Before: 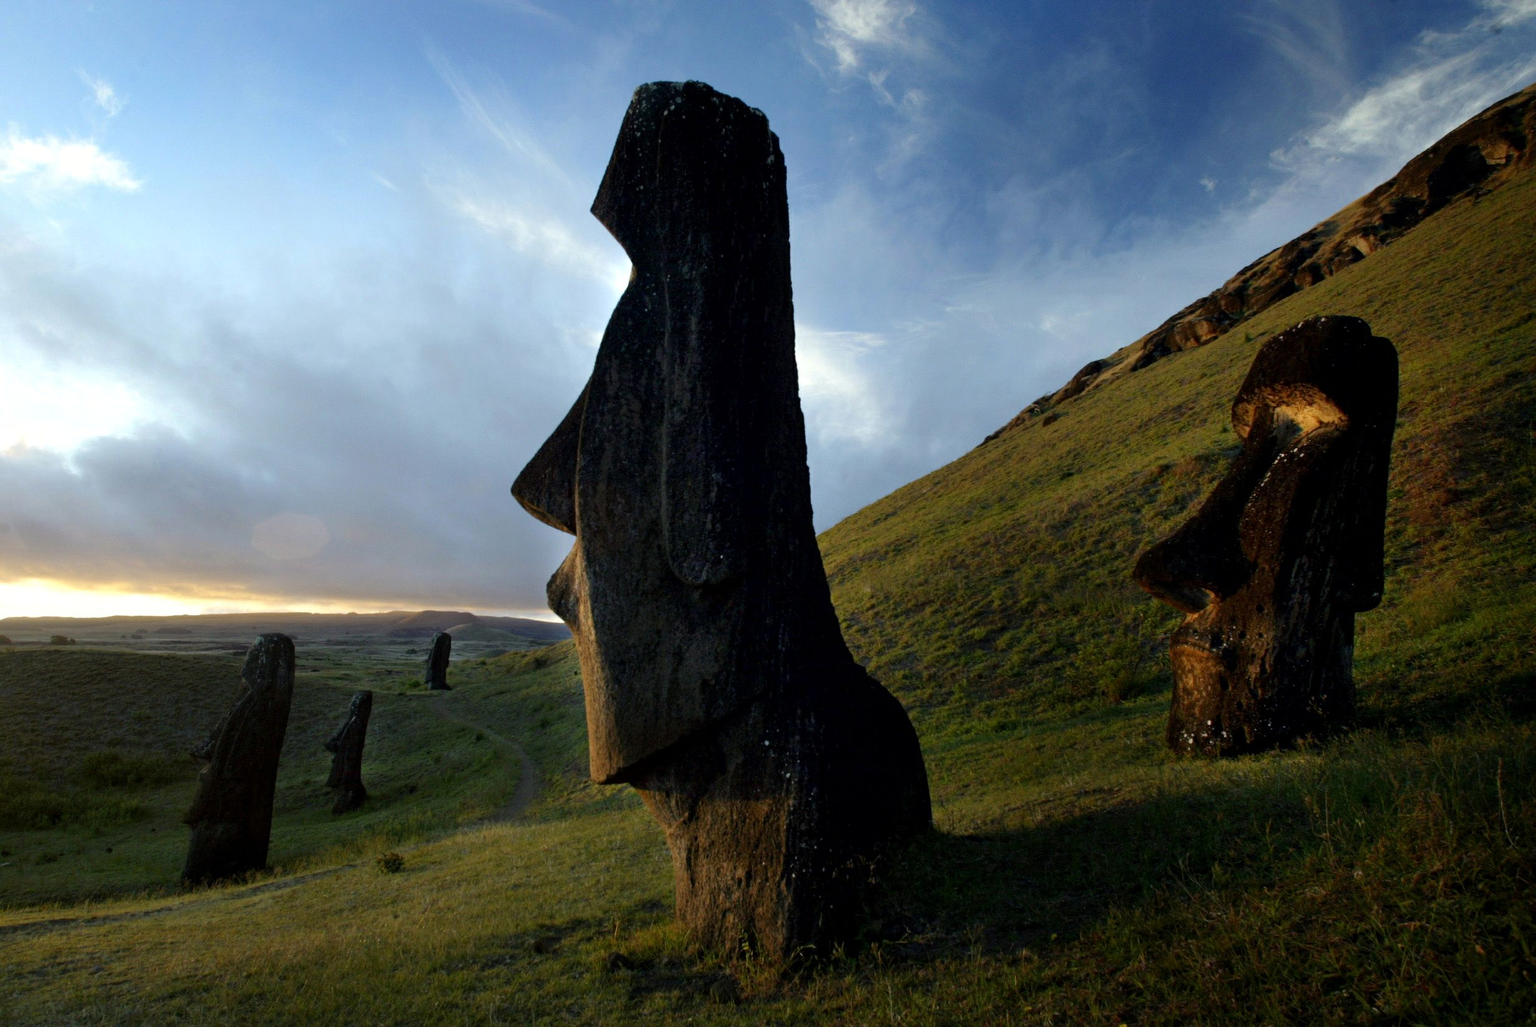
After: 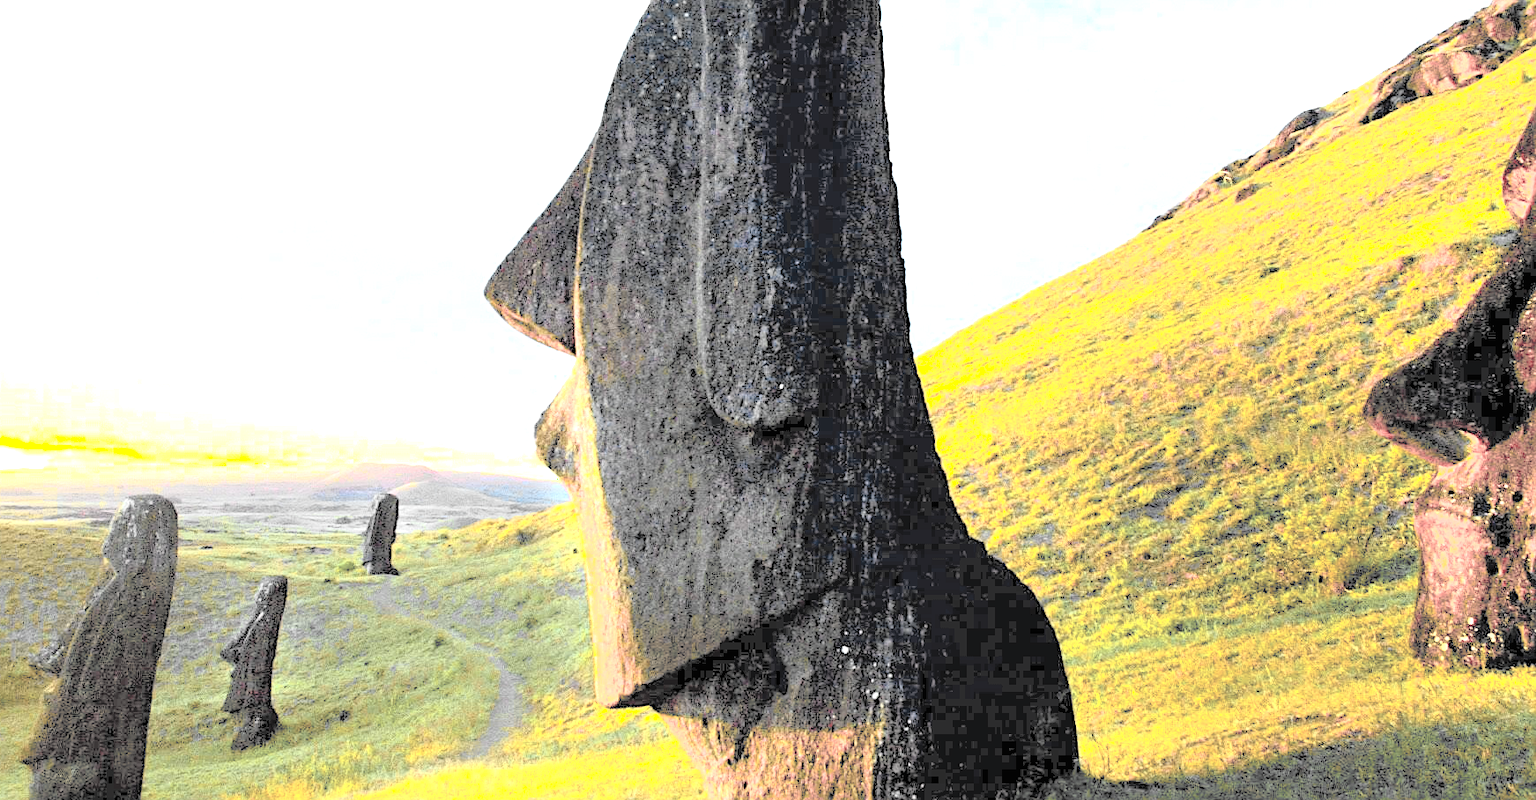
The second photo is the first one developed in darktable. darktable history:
tone equalizer: mask exposure compensation -0.503 EV
contrast brightness saturation: brightness 0.986
exposure: exposure 0.203 EV, compensate exposure bias true, compensate highlight preservation false
tone curve: curves: ch0 [(0, 0.009) (0.105, 0.08) (0.195, 0.18) (0.283, 0.316) (0.384, 0.434) (0.485, 0.531) (0.638, 0.69) (0.81, 0.872) (1, 0.977)]; ch1 [(0, 0) (0.161, 0.092) (0.35, 0.33) (0.379, 0.401) (0.456, 0.469) (0.502, 0.5) (0.525, 0.514) (0.586, 0.604) (0.642, 0.645) (0.858, 0.817) (1, 0.942)]; ch2 [(0, 0) (0.371, 0.362) (0.437, 0.437) (0.48, 0.49) (0.53, 0.515) (0.56, 0.571) (0.622, 0.606) (0.881, 0.795) (1, 0.929)], color space Lab, independent channels, preserve colors none
crop: left 11.001%, top 27.636%, right 18.24%, bottom 17.257%
sharpen: on, module defaults
color zones: curves: ch0 [(0.257, 0.558) (0.75, 0.565)]; ch1 [(0.004, 0.857) (0.14, 0.416) (0.257, 0.695) (0.442, 0.032) (0.736, 0.266) (0.891, 0.741)]; ch2 [(0, 0.623) (0.112, 0.436) (0.271, 0.474) (0.516, 0.64) (0.743, 0.286)]
color balance rgb: power › chroma 0.667%, power › hue 60°, perceptual saturation grading › global saturation -0.001%, perceptual brilliance grading › global brilliance 34.243%, perceptual brilliance grading › highlights 49.241%, perceptual brilliance grading › mid-tones 59.71%, perceptual brilliance grading › shadows 34.199%, global vibrance 20%
